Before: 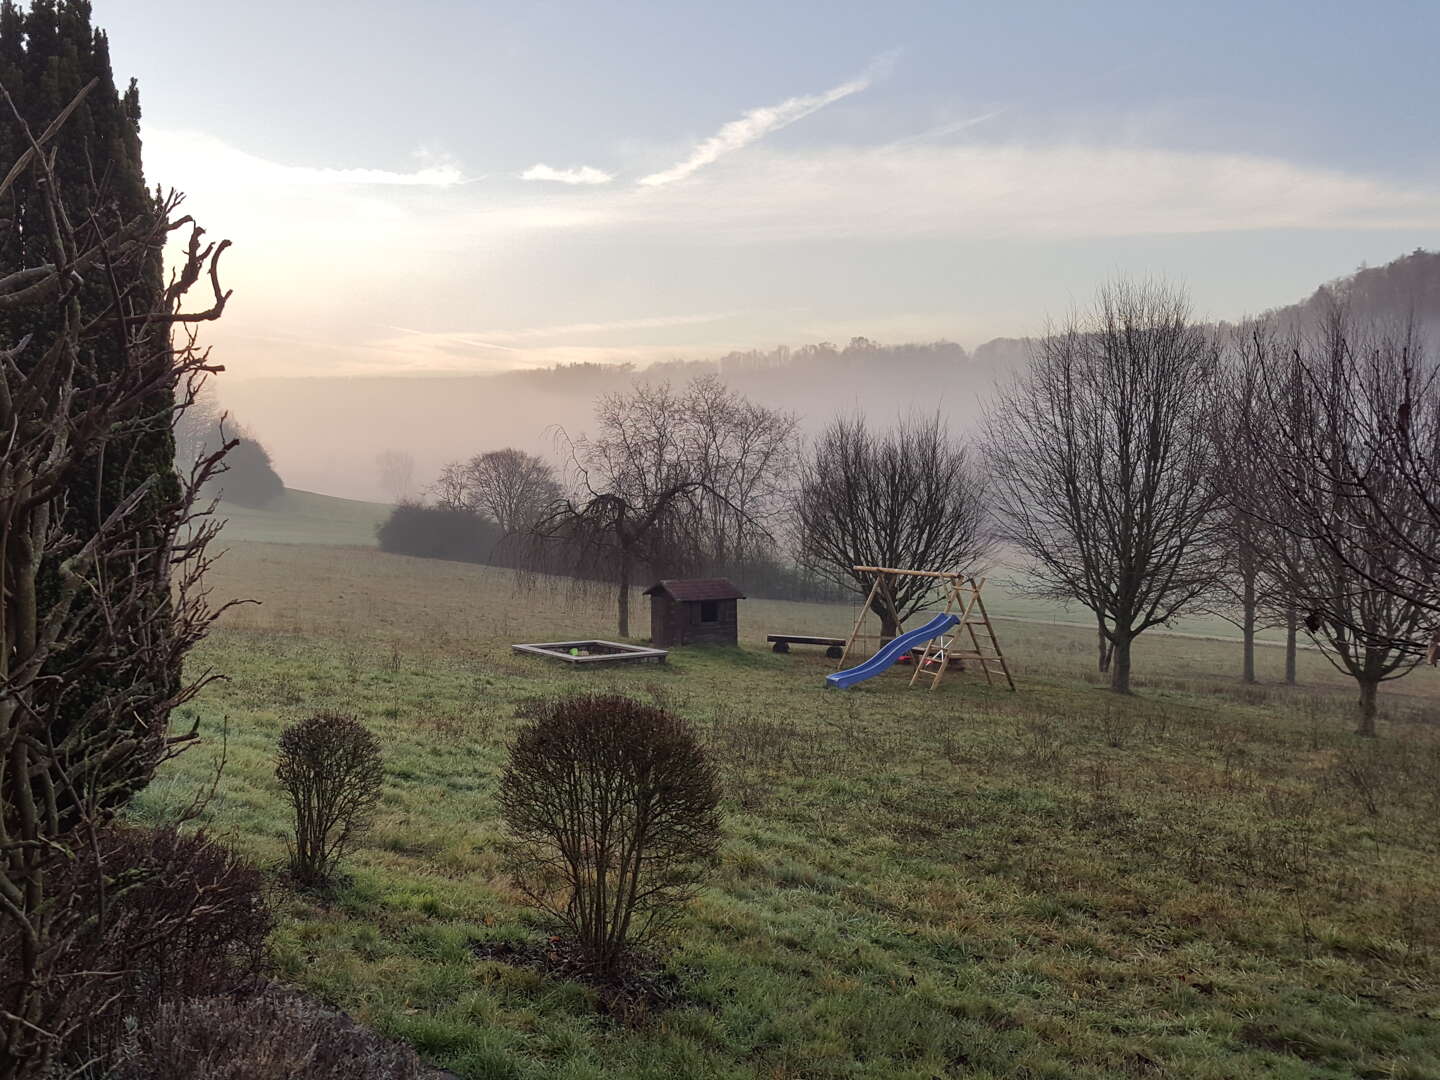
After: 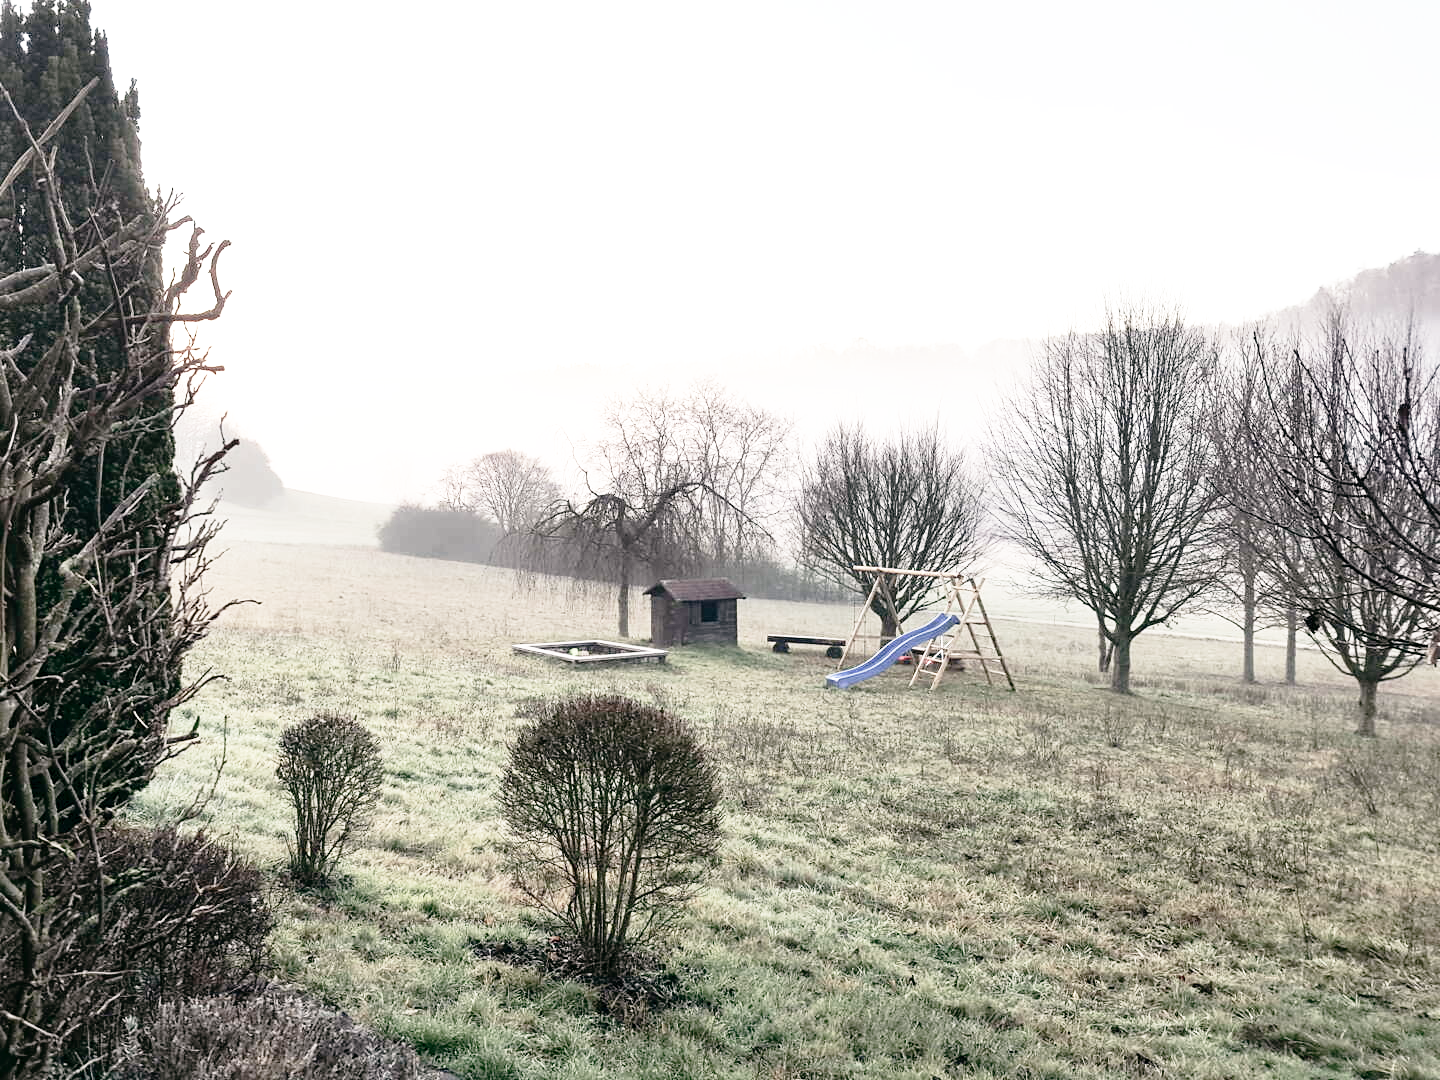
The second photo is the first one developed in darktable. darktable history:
base curve: curves: ch0 [(0, 0) (0.012, 0.01) (0.073, 0.168) (0.31, 0.711) (0.645, 0.957) (1, 1)], preserve colors none
exposure: exposure 1 EV, compensate highlight preservation false
color balance rgb: highlights gain › chroma 1.569%, highlights gain › hue 57.02°, global offset › luminance -0.338%, global offset › chroma 0.112%, global offset › hue 164.64°, perceptual saturation grading › global saturation -28.317%, perceptual saturation grading › highlights -21.021%, perceptual saturation grading › mid-tones -23.766%, perceptual saturation grading › shadows -25.14%, global vibrance 14.993%
